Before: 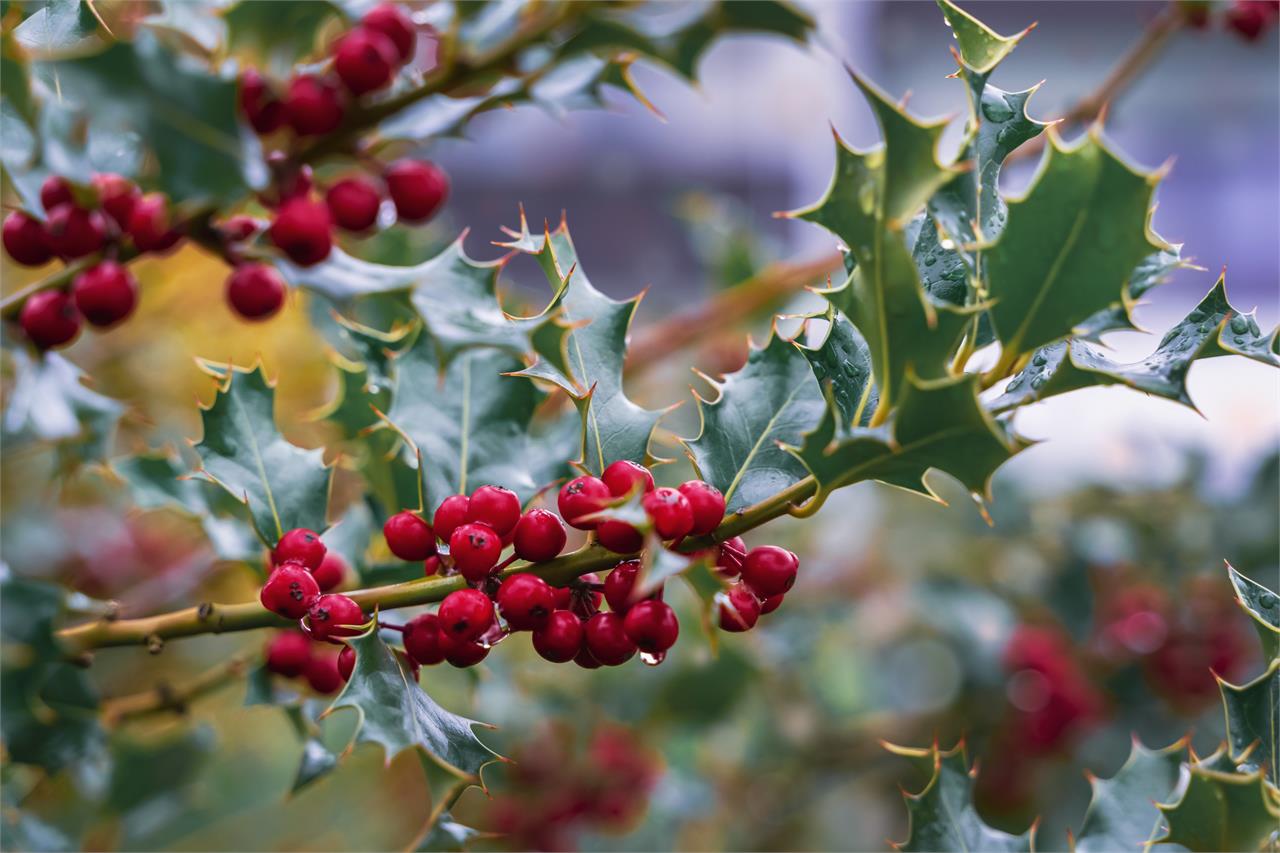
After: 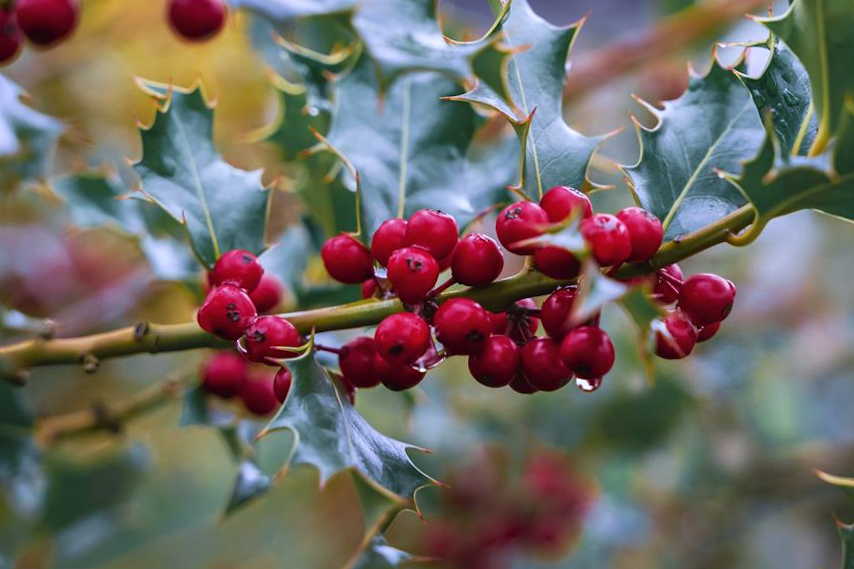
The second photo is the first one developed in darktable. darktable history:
white balance: red 0.967, blue 1.119, emerald 0.756
crop and rotate: angle -0.82°, left 3.85%, top 31.828%, right 27.992%
shadows and highlights: shadows 22.7, highlights -48.71, soften with gaussian
